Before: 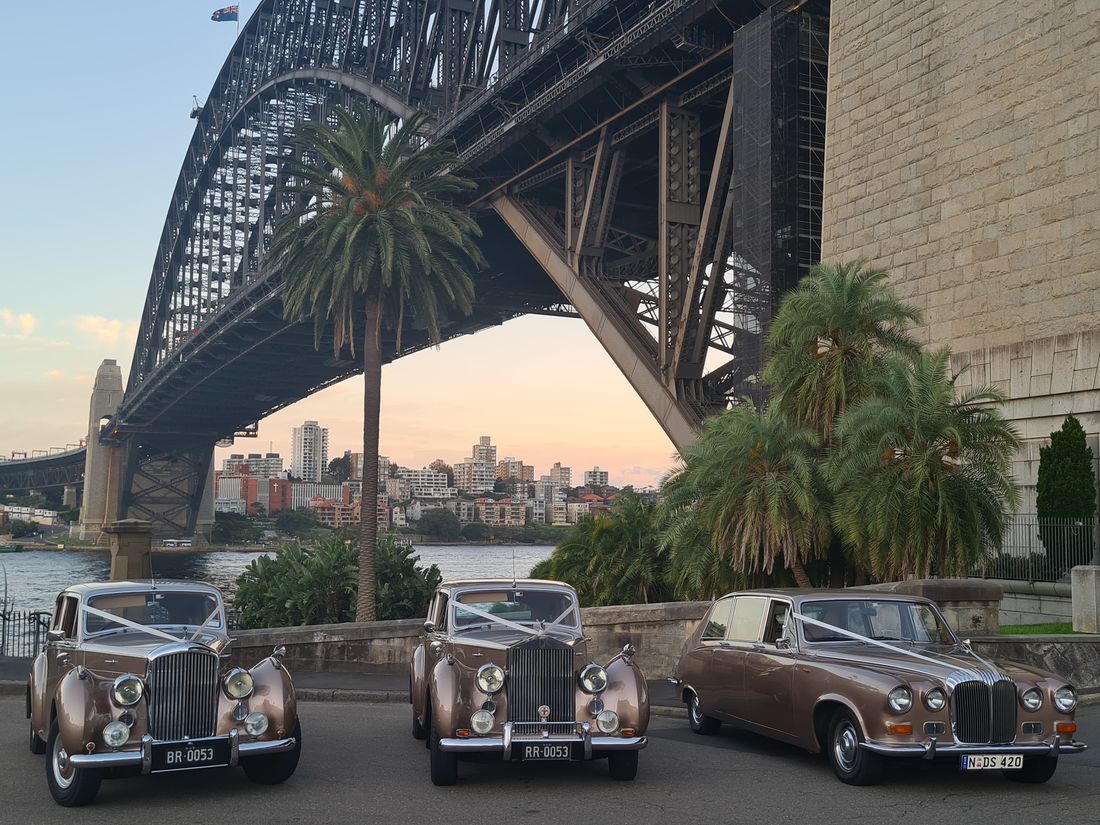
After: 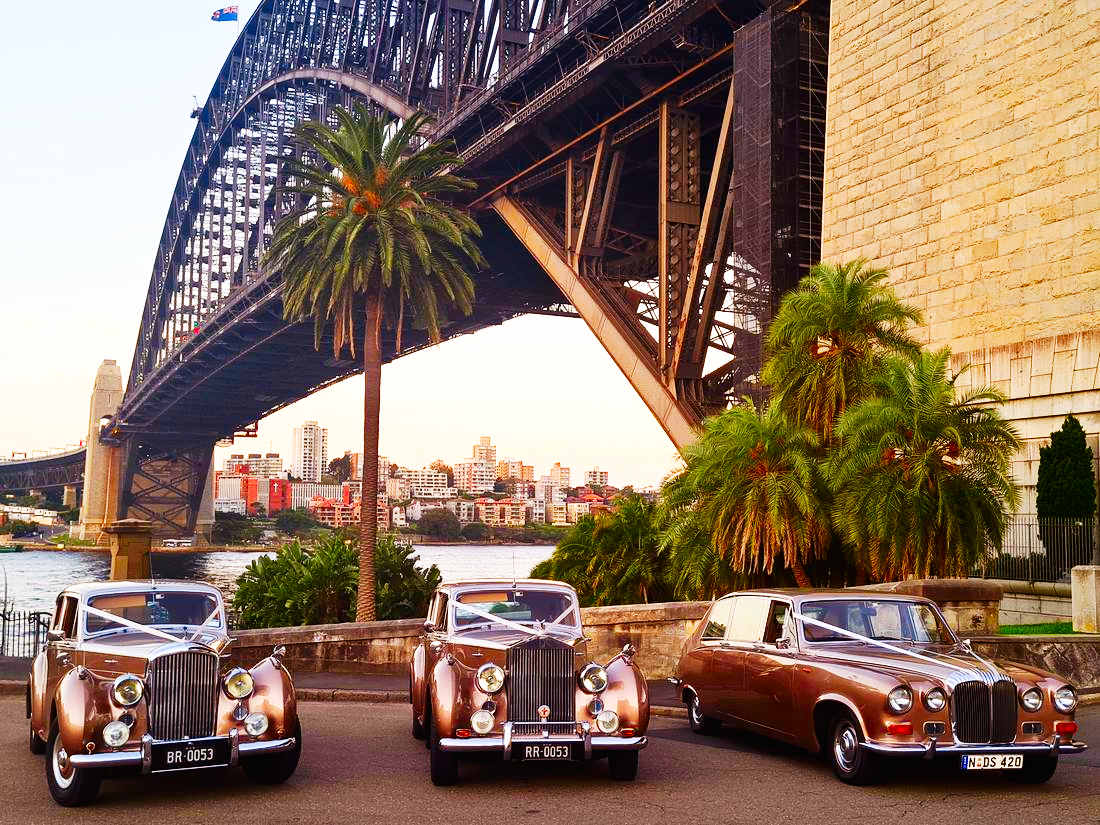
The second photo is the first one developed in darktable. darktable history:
color balance rgb: perceptual saturation grading › global saturation 20%, perceptual saturation grading › highlights -25%, perceptual saturation grading › shadows 50%
base curve: curves: ch0 [(0, 0) (0.007, 0.004) (0.027, 0.03) (0.046, 0.07) (0.207, 0.54) (0.442, 0.872) (0.673, 0.972) (1, 1)], preserve colors none
contrast brightness saturation: contrast 0.09, saturation 0.28
rgb levels: mode RGB, independent channels, levels [[0, 0.5, 1], [0, 0.521, 1], [0, 0.536, 1]]
